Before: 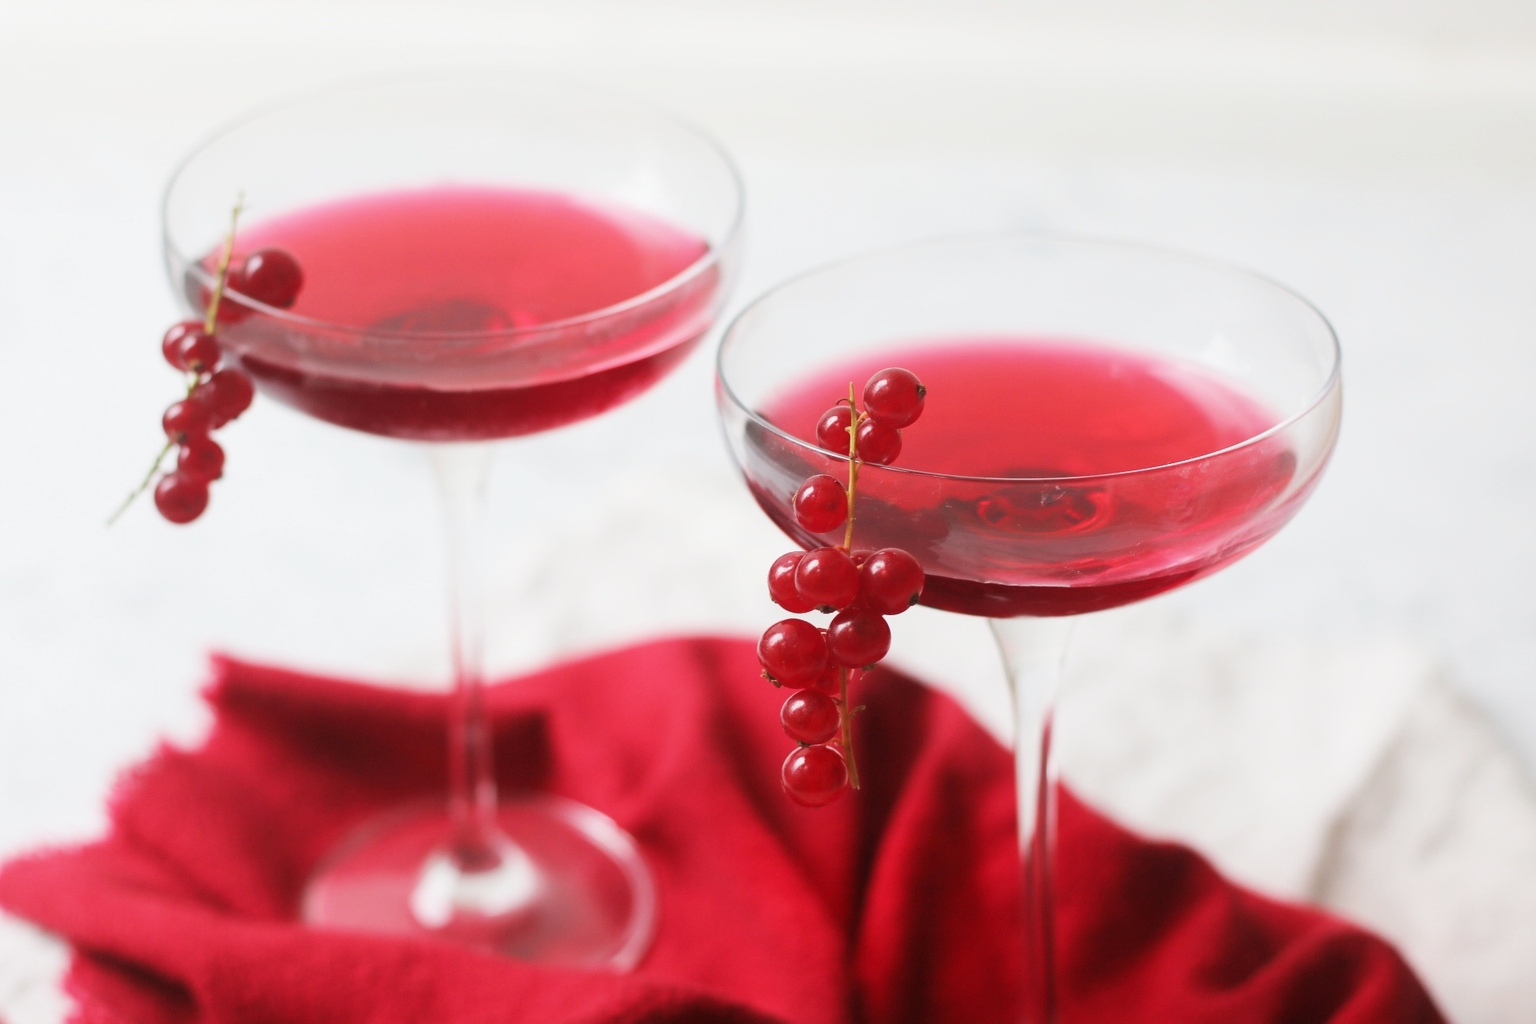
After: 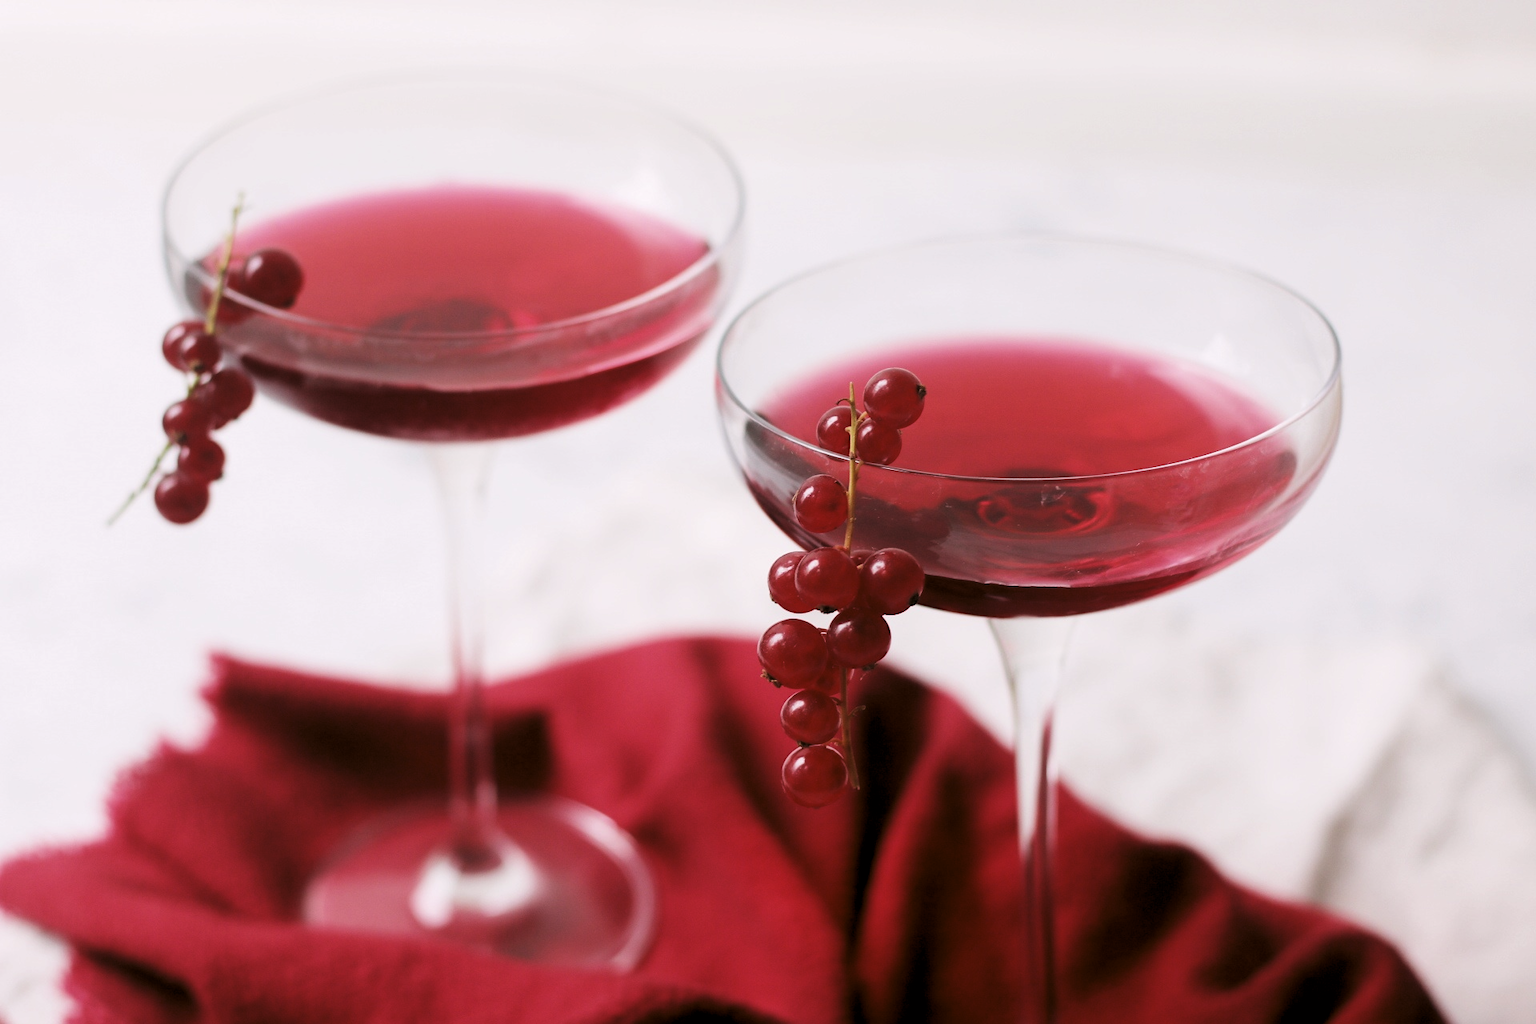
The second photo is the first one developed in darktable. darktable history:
levels: levels [0.116, 0.574, 1]
color correction: highlights a* 3.12, highlights b* -1.55, shadows a* -0.101, shadows b* 2.52, saturation 0.98
